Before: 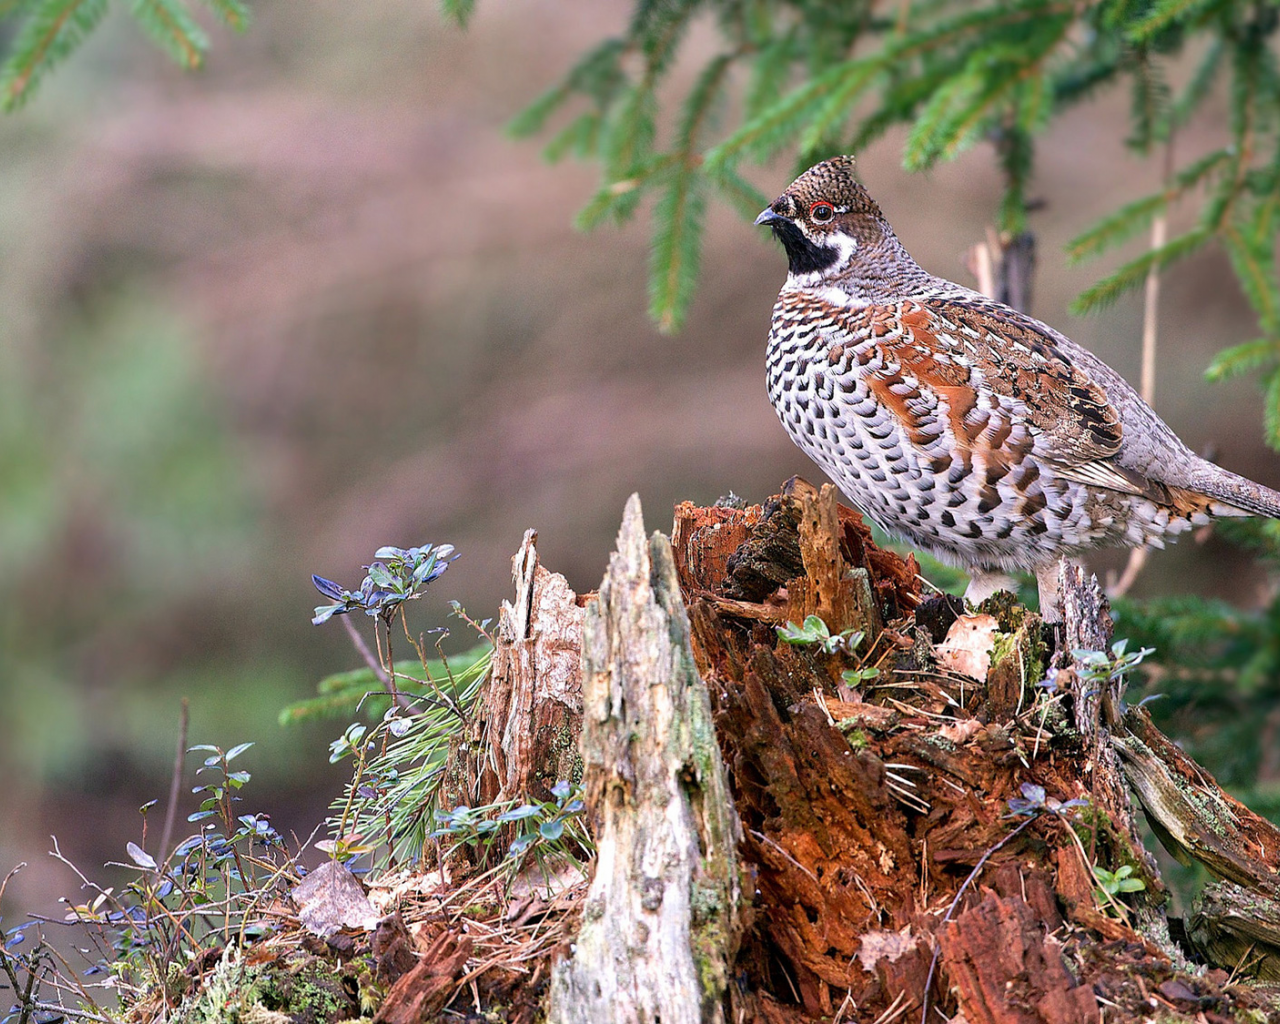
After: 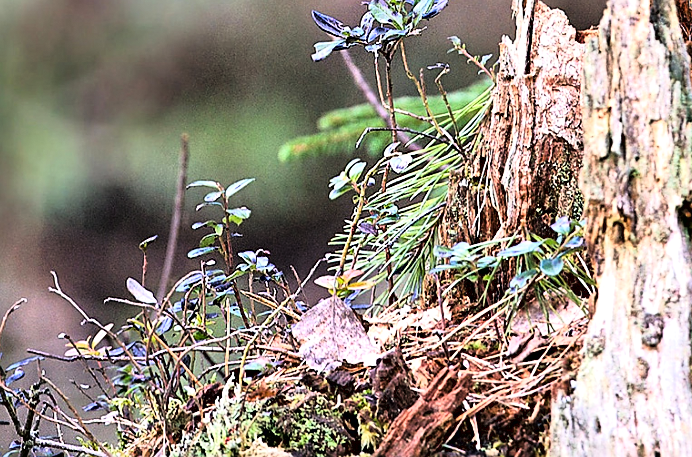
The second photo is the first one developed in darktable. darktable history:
shadows and highlights: shadows -88.74, highlights -36.56, soften with gaussian
contrast equalizer: octaves 7, y [[0.524 ×6], [0.512 ×6], [0.379 ×6], [0 ×6], [0 ×6]]
tone curve: curves: ch0 [(0.016, 0.011) (0.094, 0.016) (0.469, 0.508) (0.721, 0.862) (1, 1)], color space Lab, linked channels, preserve colors none
crop and rotate: top 55.166%, right 45.893%, bottom 0.176%
exposure: black level correction 0, compensate highlight preservation false
local contrast: mode bilateral grid, contrast 21, coarseness 50, detail 120%, midtone range 0.2
sharpen: on, module defaults
